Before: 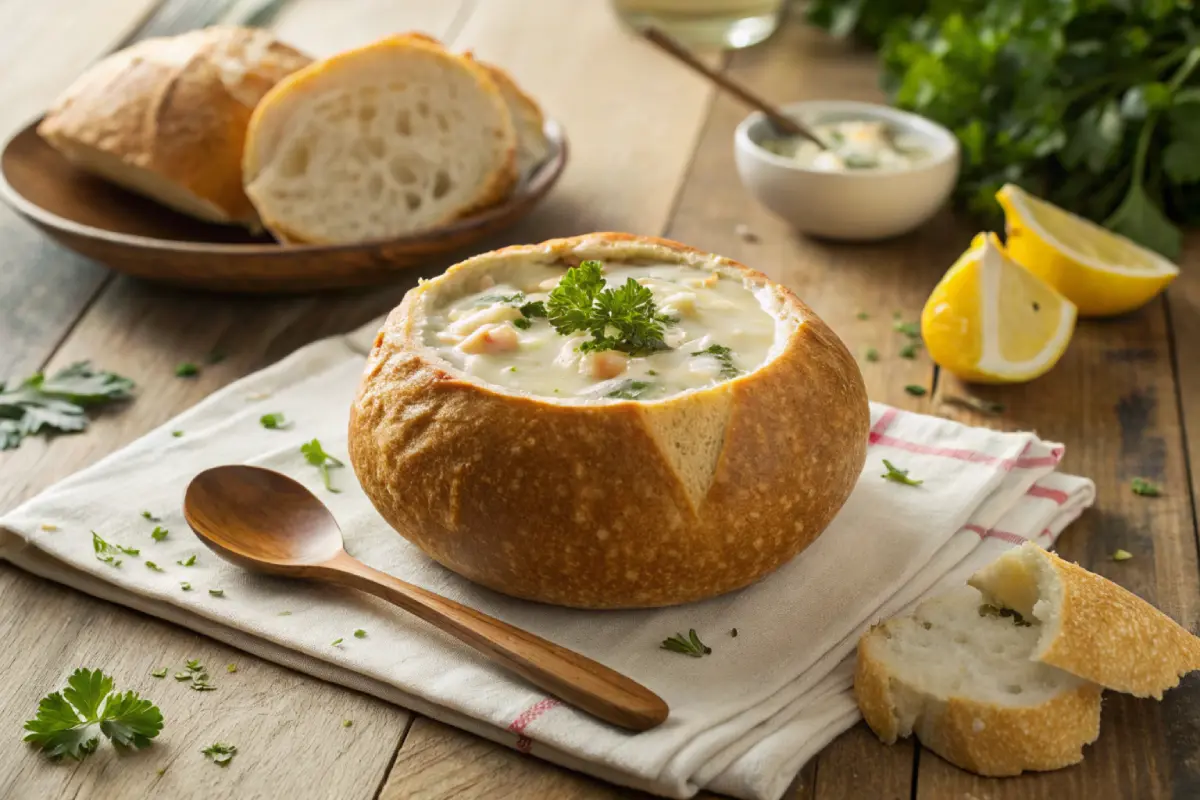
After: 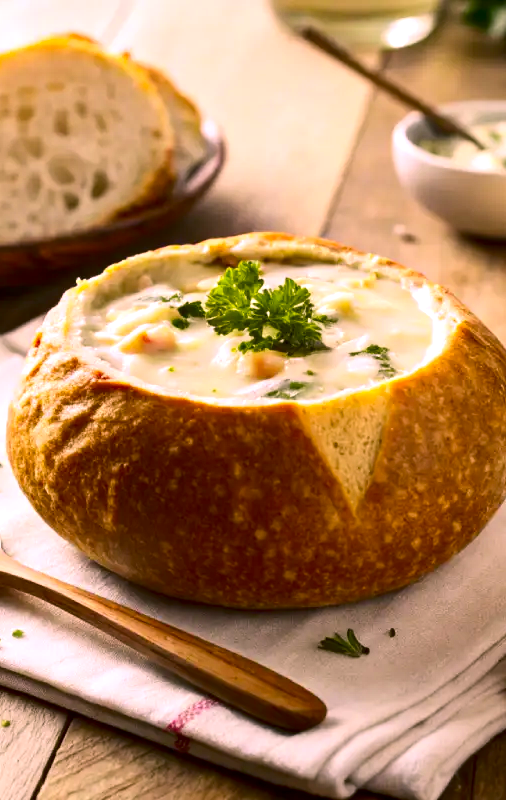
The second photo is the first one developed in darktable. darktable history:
contrast brightness saturation: contrast 0.19, brightness -0.11, saturation 0.21
white balance: red 0.948, green 1.02, blue 1.176
crop: left 28.583%, right 29.231%
exposure: black level correction 0.005, exposure 0.417 EV, compensate highlight preservation false
color correction: highlights a* 17.88, highlights b* 18.79
